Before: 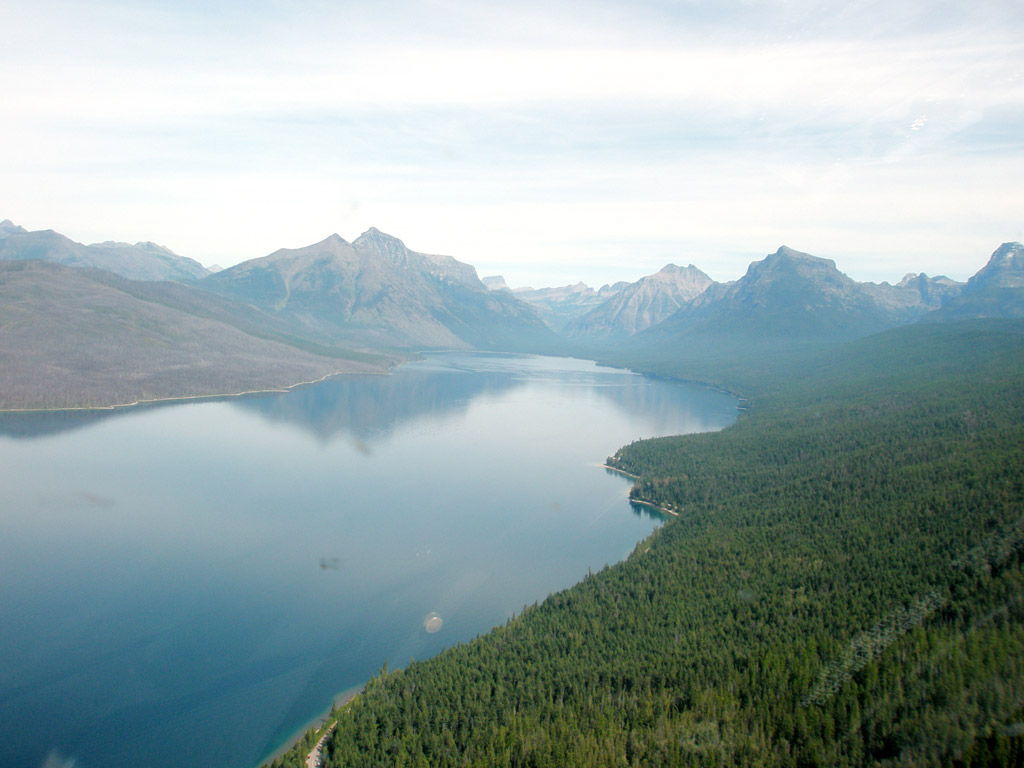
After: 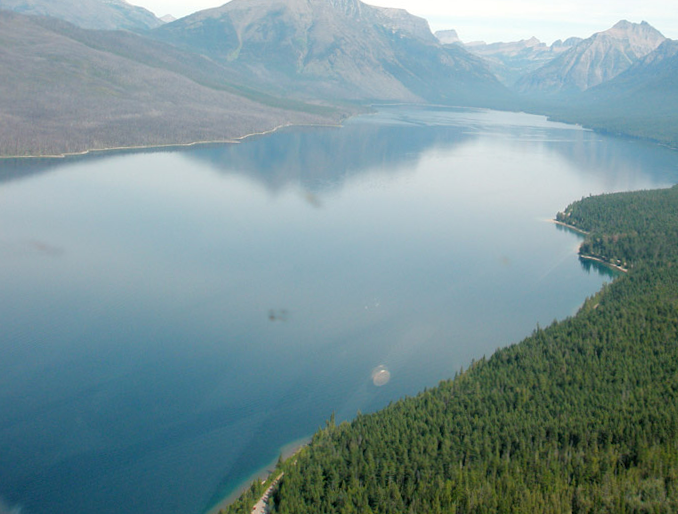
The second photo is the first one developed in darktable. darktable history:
crop and rotate: angle -0.807°, left 3.992%, top 31.786%, right 28.509%
